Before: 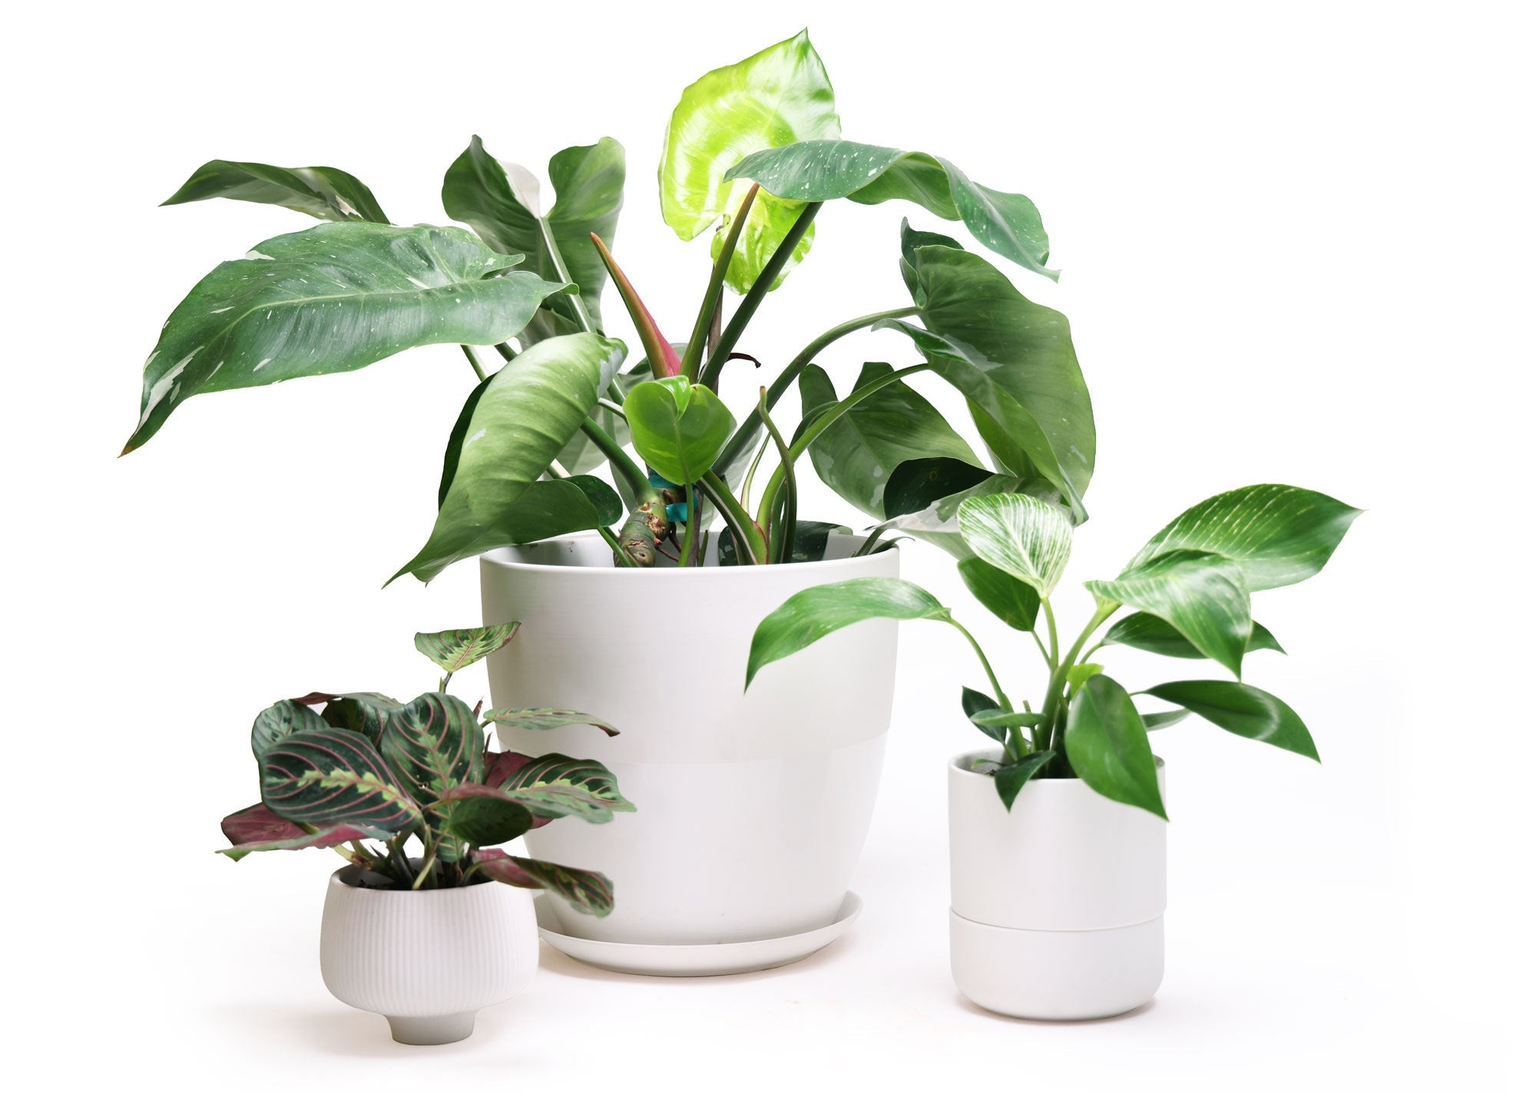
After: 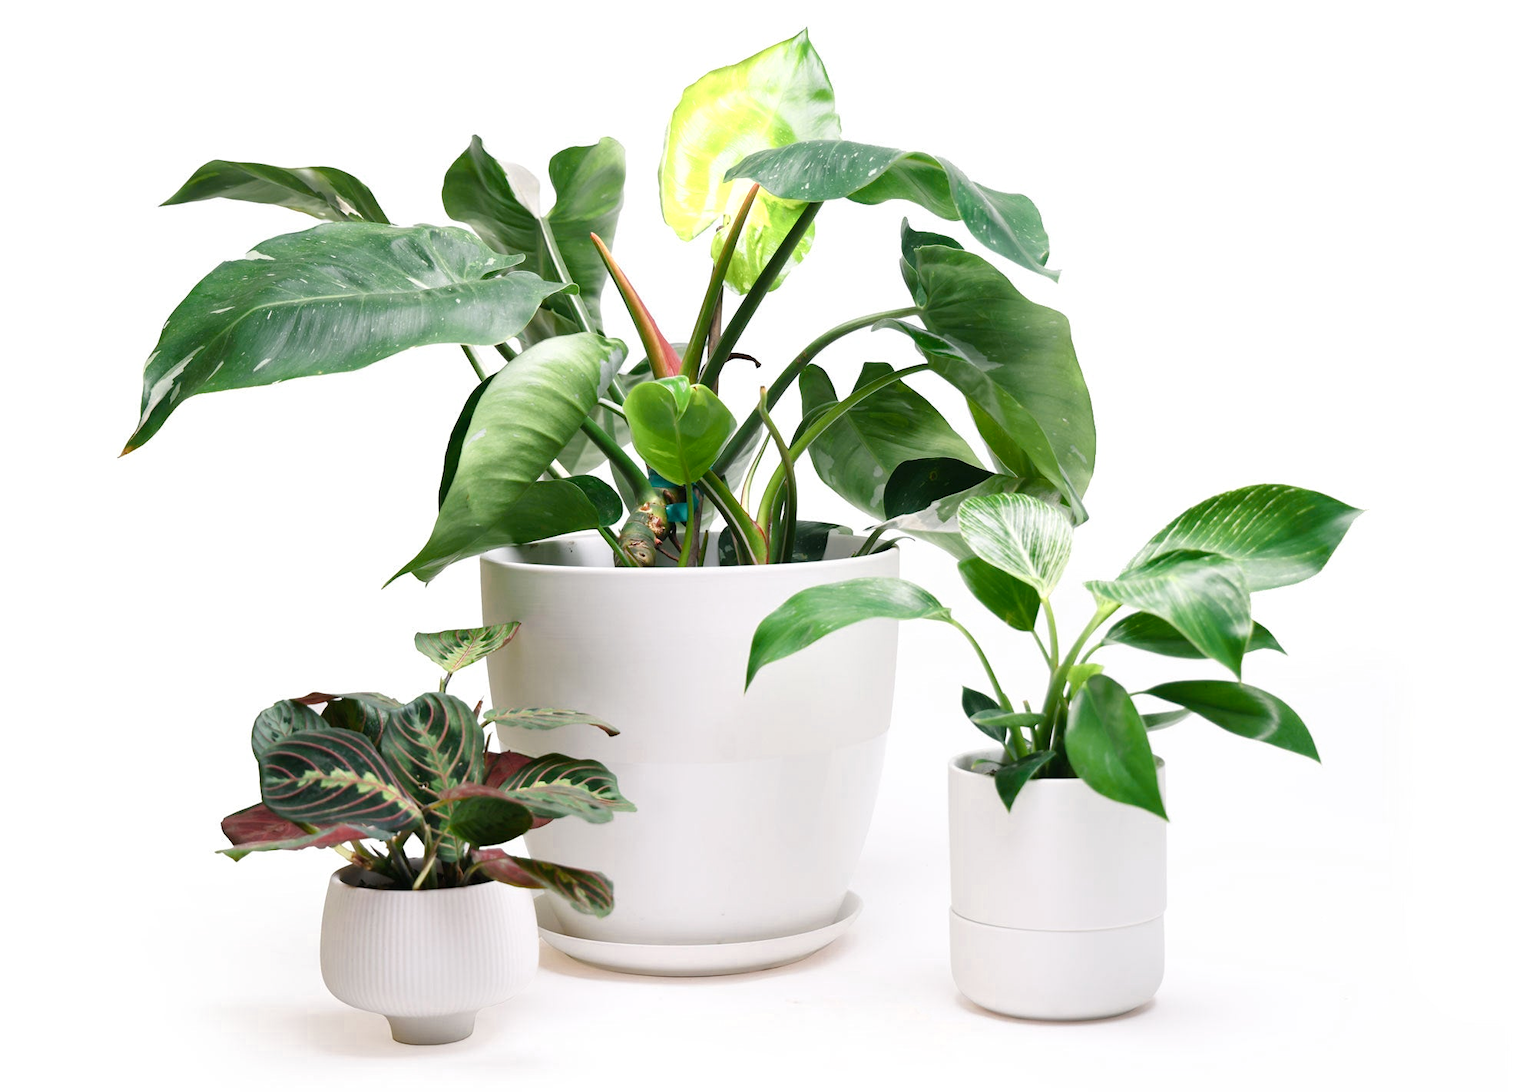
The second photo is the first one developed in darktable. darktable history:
color zones: curves: ch0 [(0.018, 0.548) (0.224, 0.64) (0.425, 0.447) (0.675, 0.575) (0.732, 0.579)]; ch1 [(0.066, 0.487) (0.25, 0.5) (0.404, 0.43) (0.75, 0.421) (0.956, 0.421)]; ch2 [(0.044, 0.561) (0.215, 0.465) (0.399, 0.544) (0.465, 0.548) (0.614, 0.447) (0.724, 0.43) (0.882, 0.623) (0.956, 0.632)]
color balance rgb: perceptual saturation grading › global saturation 20%, perceptual saturation grading › highlights -25%, perceptual saturation grading › shadows 25%
